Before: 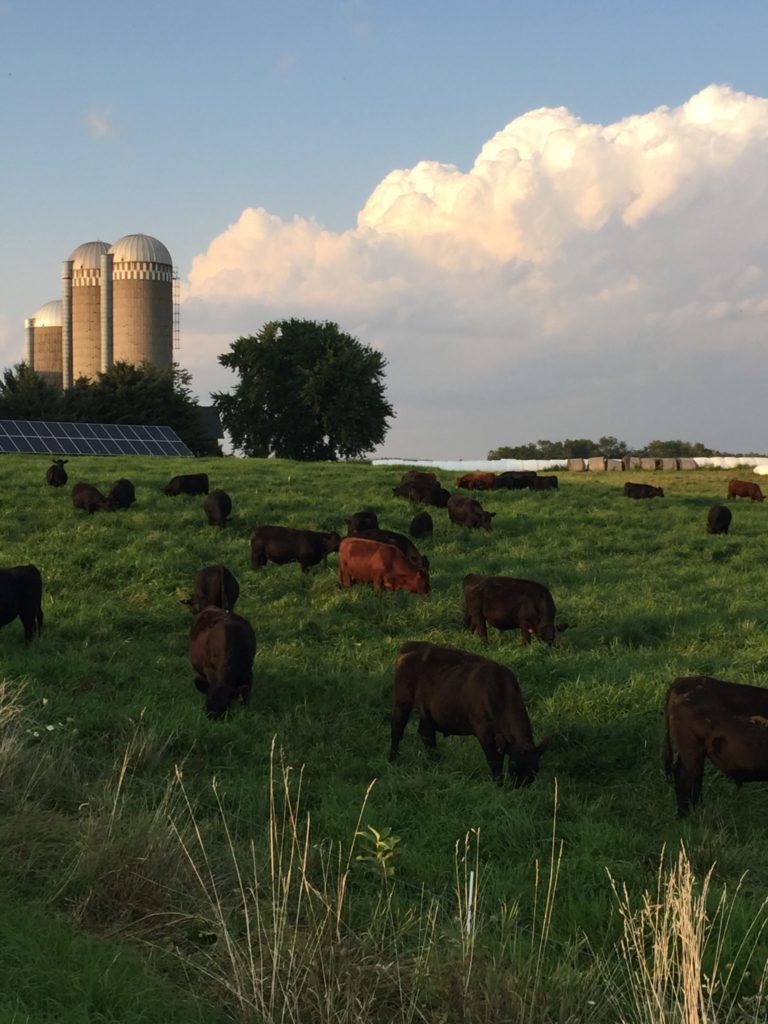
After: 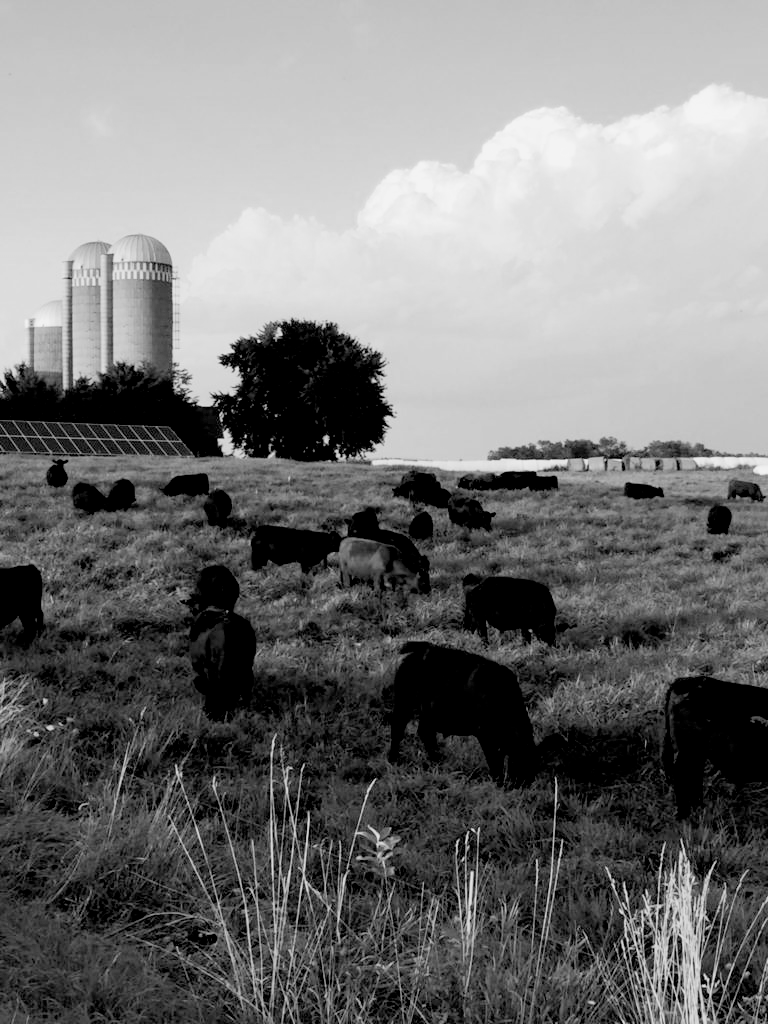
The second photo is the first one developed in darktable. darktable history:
filmic rgb: black relative exposure -7.65 EV, white relative exposure 4.56 EV, hardness 3.61
rgb levels: levels [[0.029, 0.461, 0.922], [0, 0.5, 1], [0, 0.5, 1]]
exposure: black level correction 0, exposure 1.1 EV, compensate highlight preservation false
monochrome: on, module defaults
